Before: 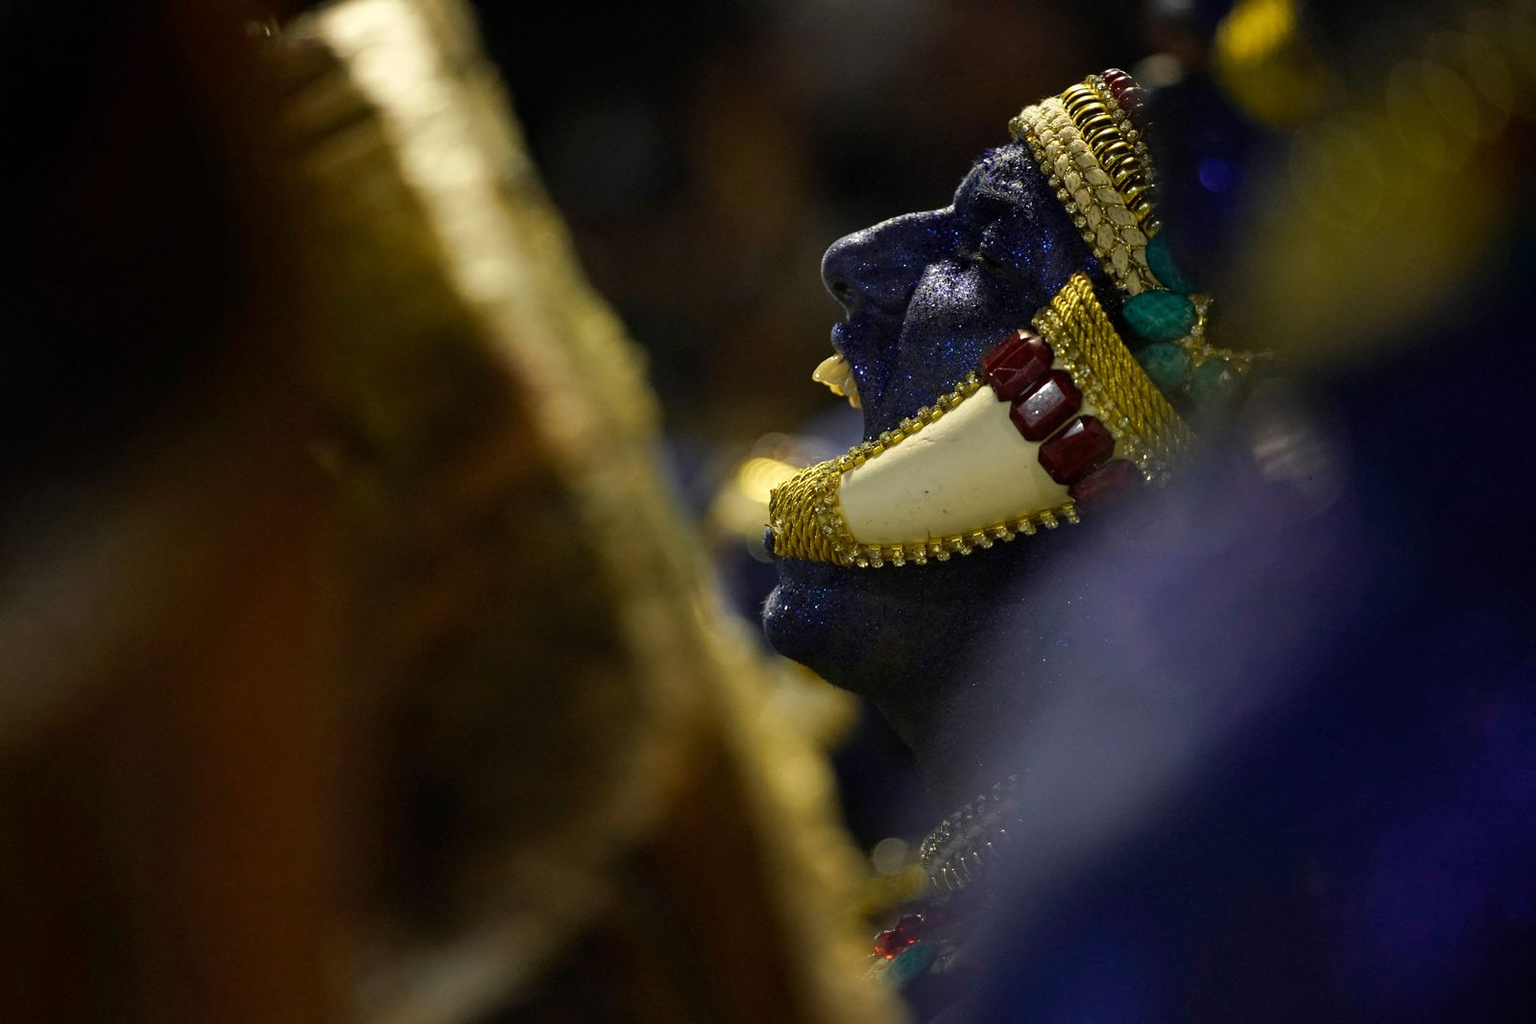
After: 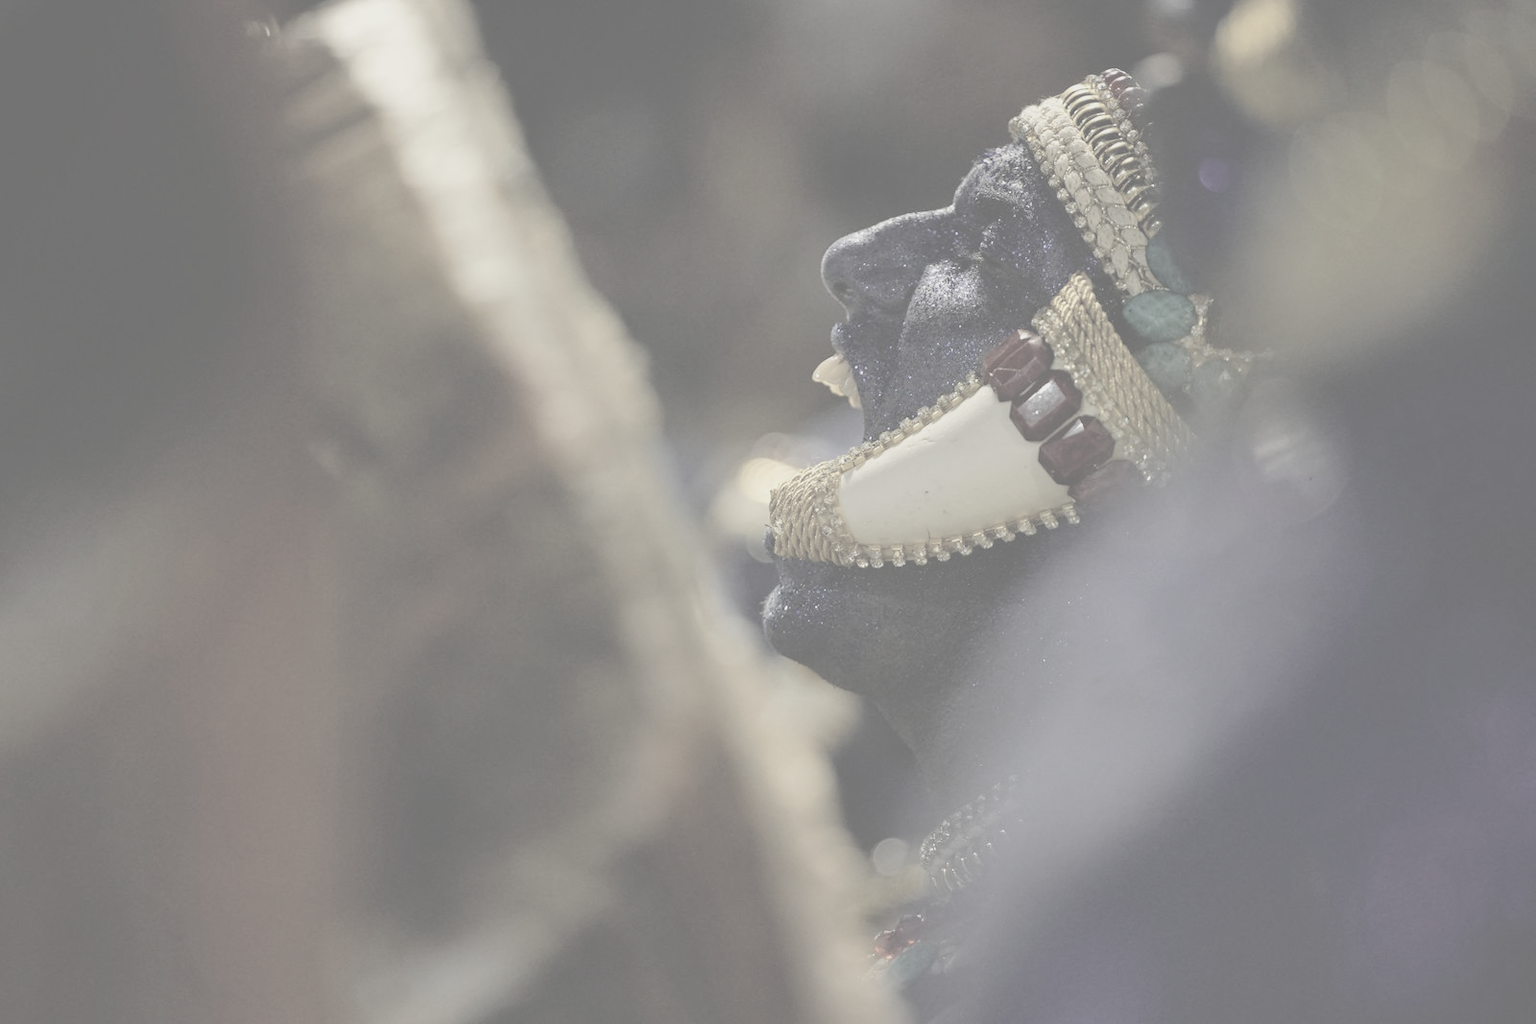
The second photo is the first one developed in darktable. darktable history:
color correction: saturation 0.85
contrast brightness saturation: contrast -0.32, brightness 0.75, saturation -0.78
